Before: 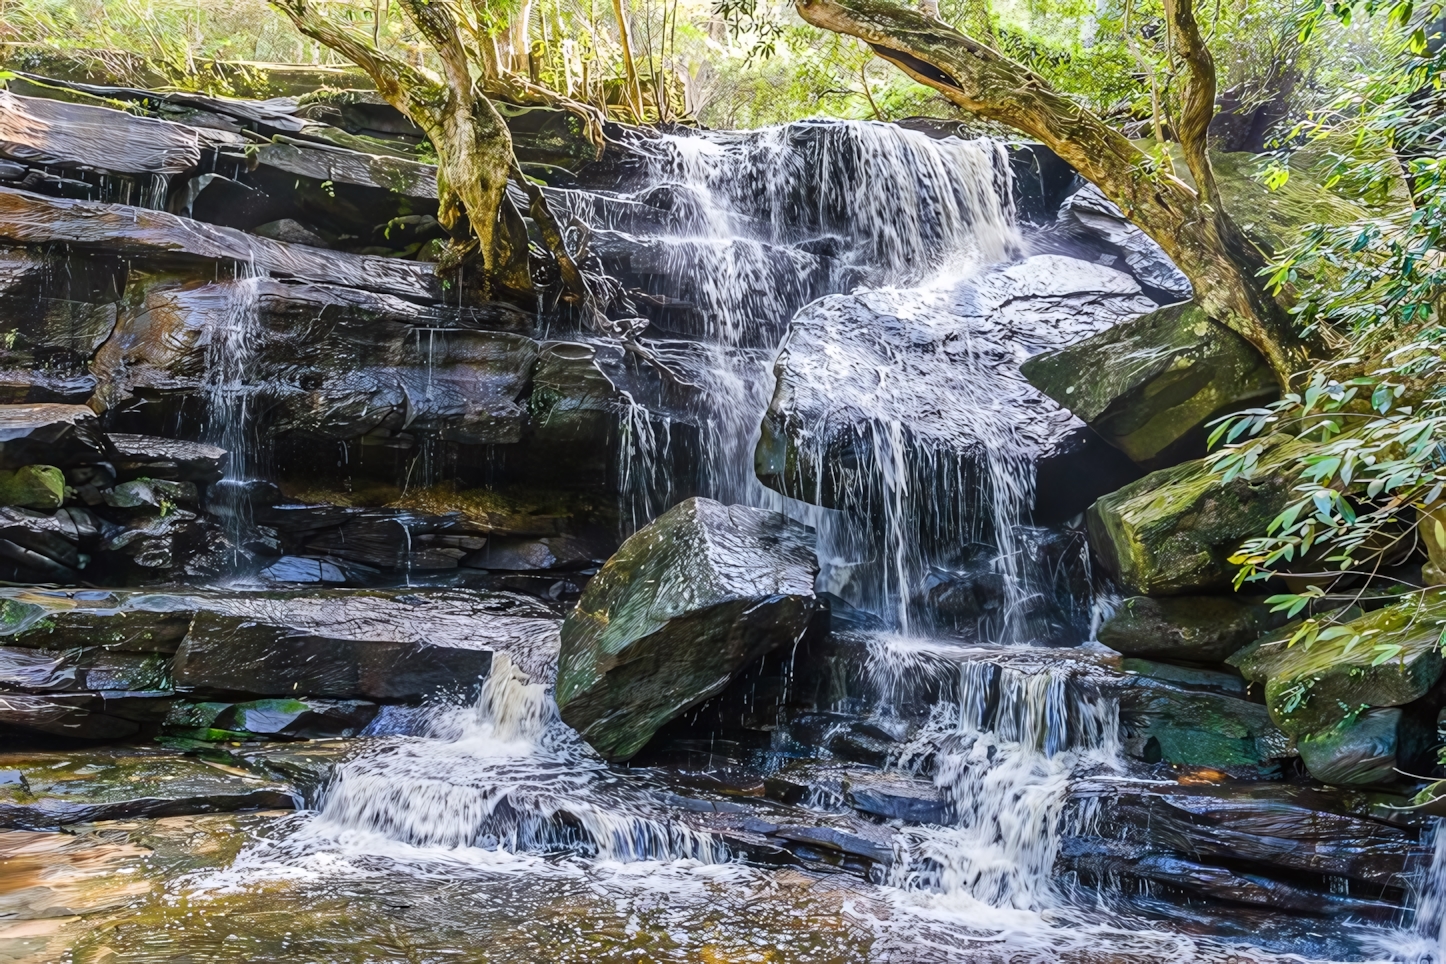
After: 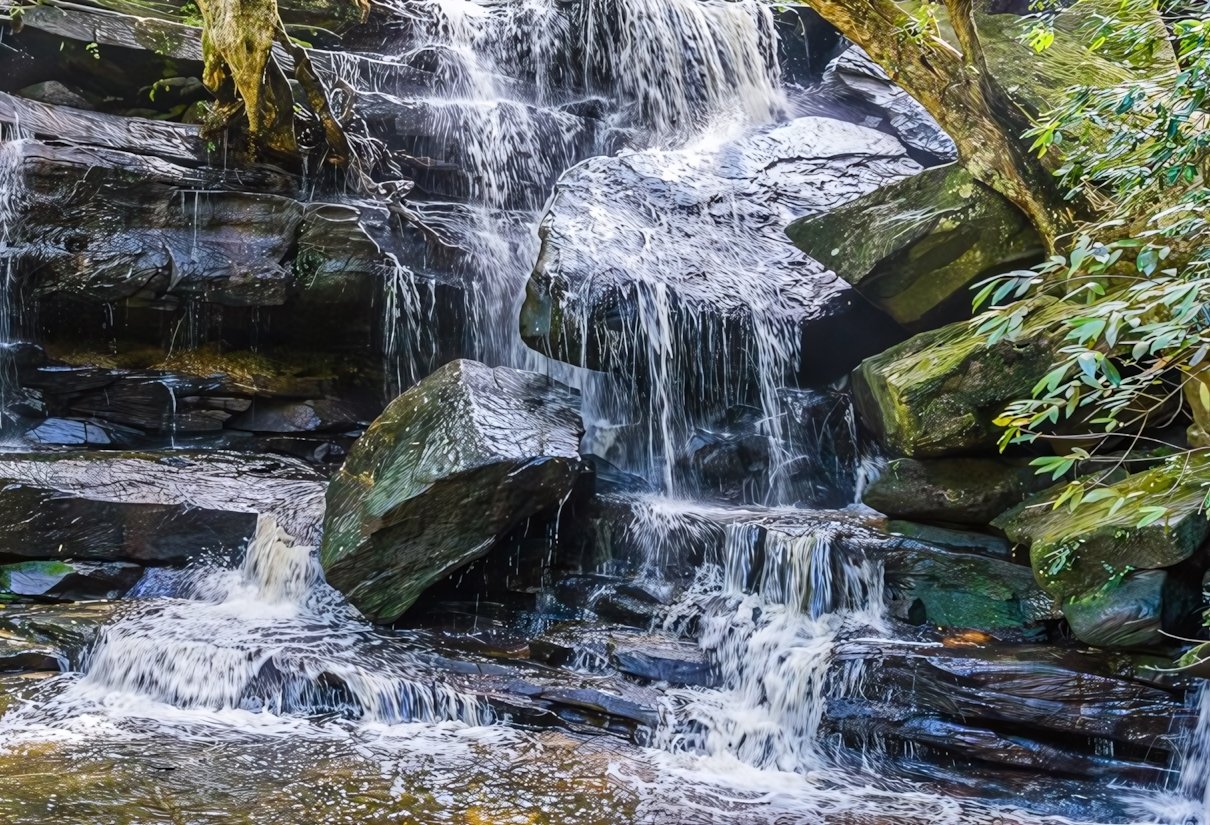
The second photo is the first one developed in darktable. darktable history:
crop: left 16.317%, top 14.351%
